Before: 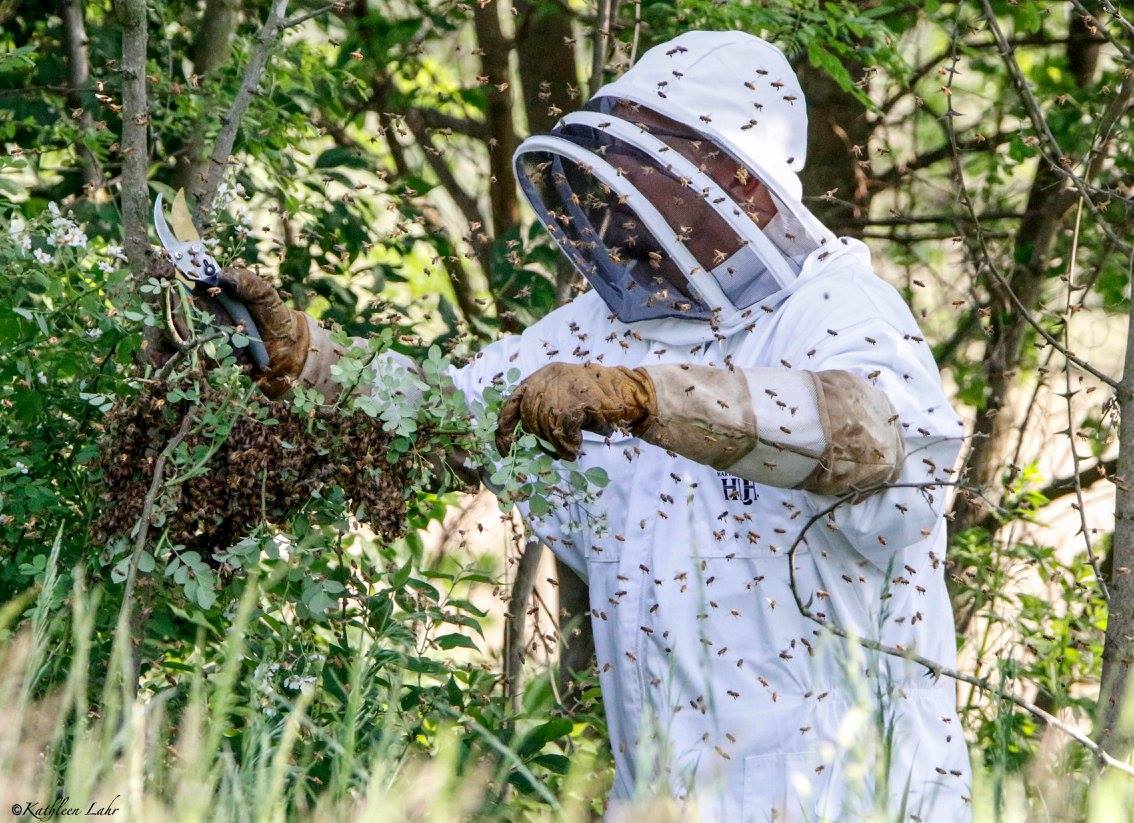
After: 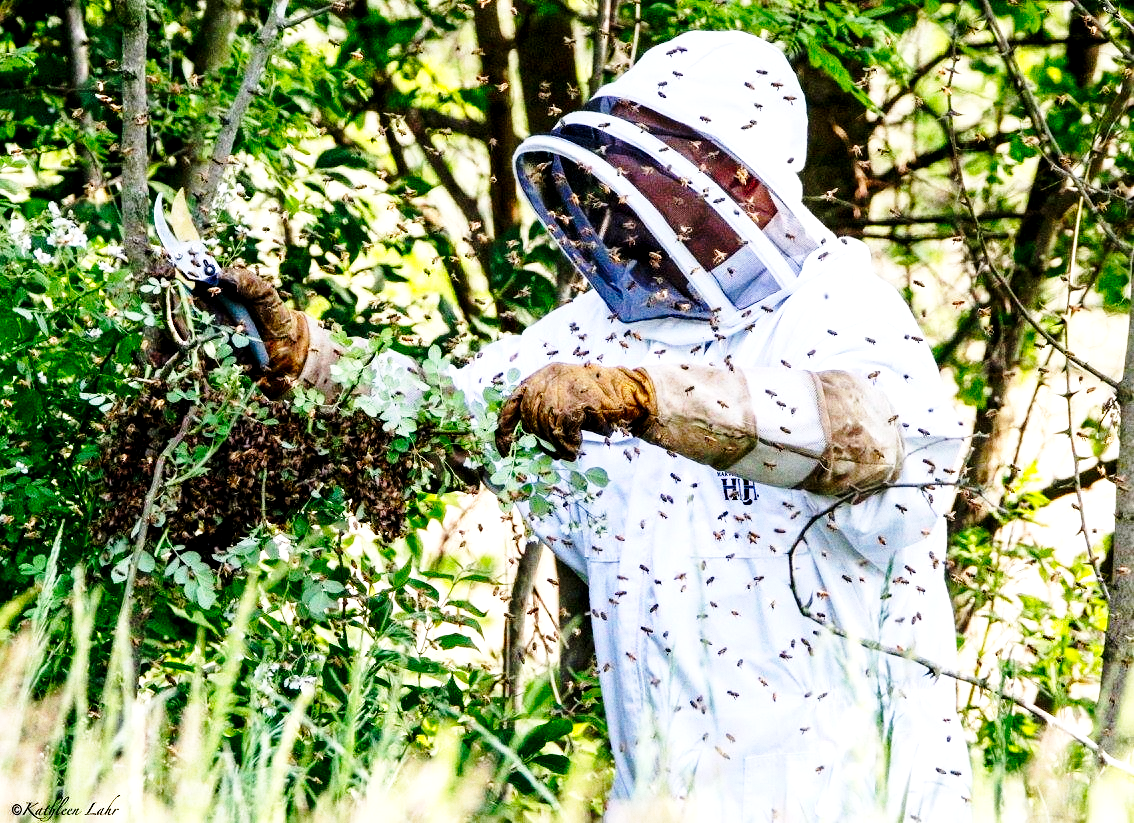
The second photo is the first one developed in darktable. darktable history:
base curve: curves: ch0 [(0, 0) (0.028, 0.03) (0.121, 0.232) (0.46, 0.748) (0.859, 0.968) (1, 1)], preserve colors none
color balance: lift [0.991, 1, 1, 1], gamma [0.996, 1, 1, 1], input saturation 98.52%, contrast 20.34%, output saturation 103.72%
grain: coarseness 0.09 ISO
